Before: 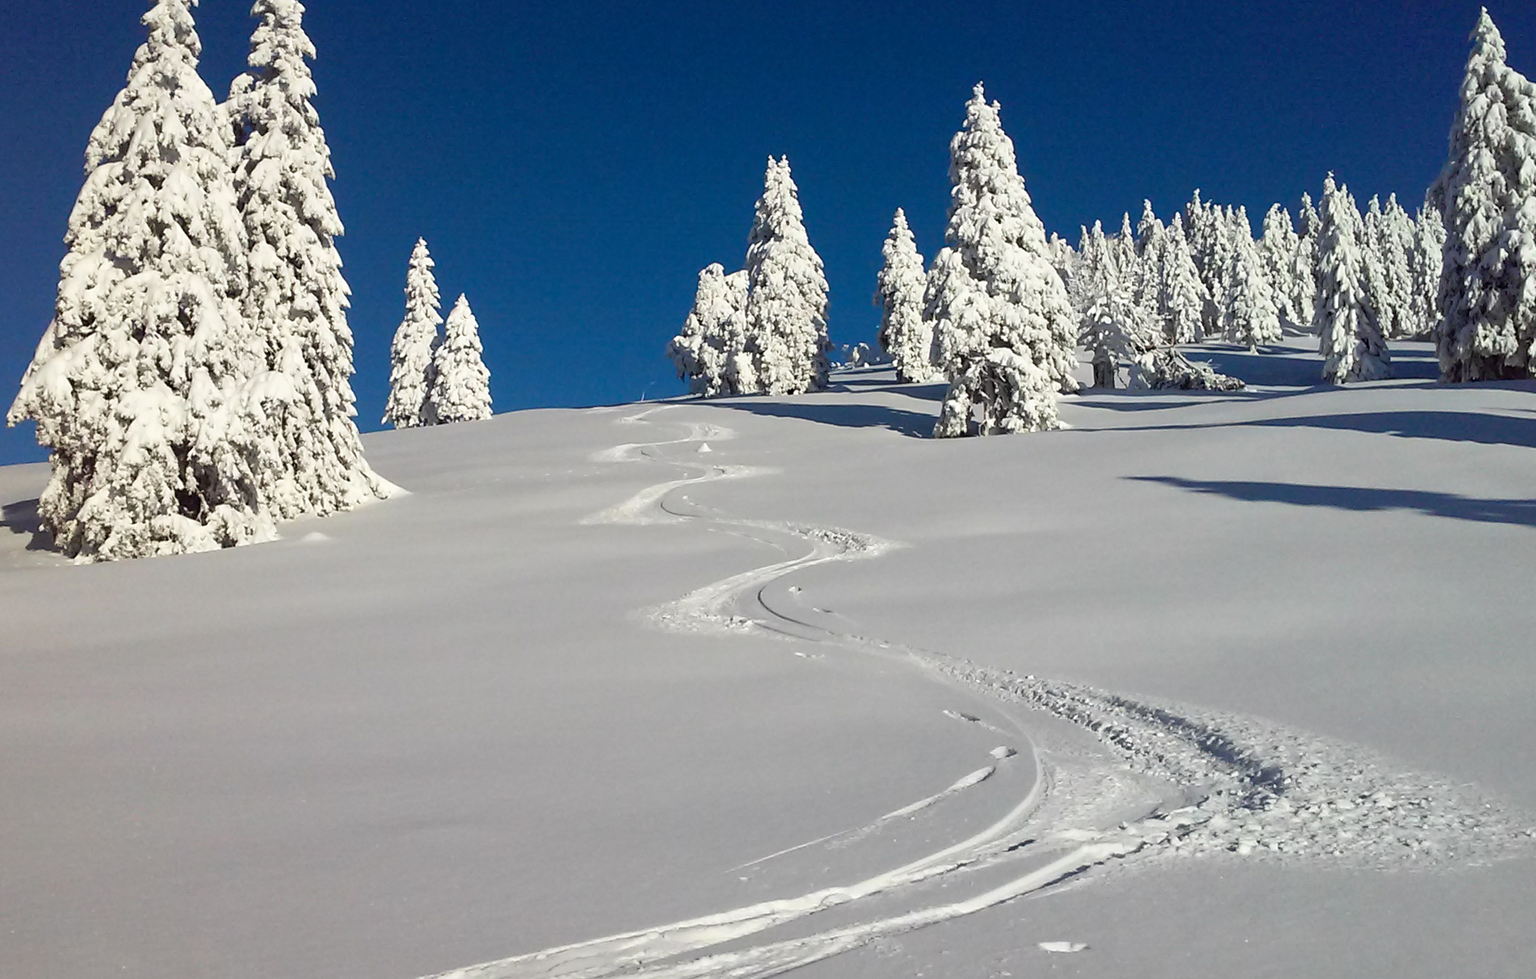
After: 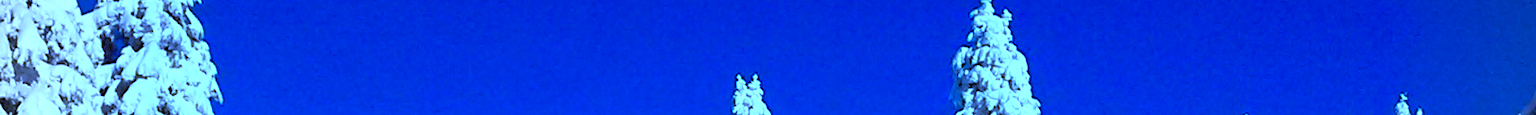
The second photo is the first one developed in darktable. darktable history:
vignetting: on, module defaults
color calibration: x 0.37, y 0.382, temperature 4313.32 K
haze removal: compatibility mode true, adaptive false
color zones: curves: ch0 [(0.004, 0.305) (0.261, 0.623) (0.389, 0.399) (0.708, 0.571) (0.947, 0.34)]; ch1 [(0.025, 0.645) (0.229, 0.584) (0.326, 0.551) (0.484, 0.262) (0.757, 0.643)]
white balance: red 0.766, blue 1.537
crop and rotate: left 9.644%, top 9.491%, right 6.021%, bottom 80.509%
